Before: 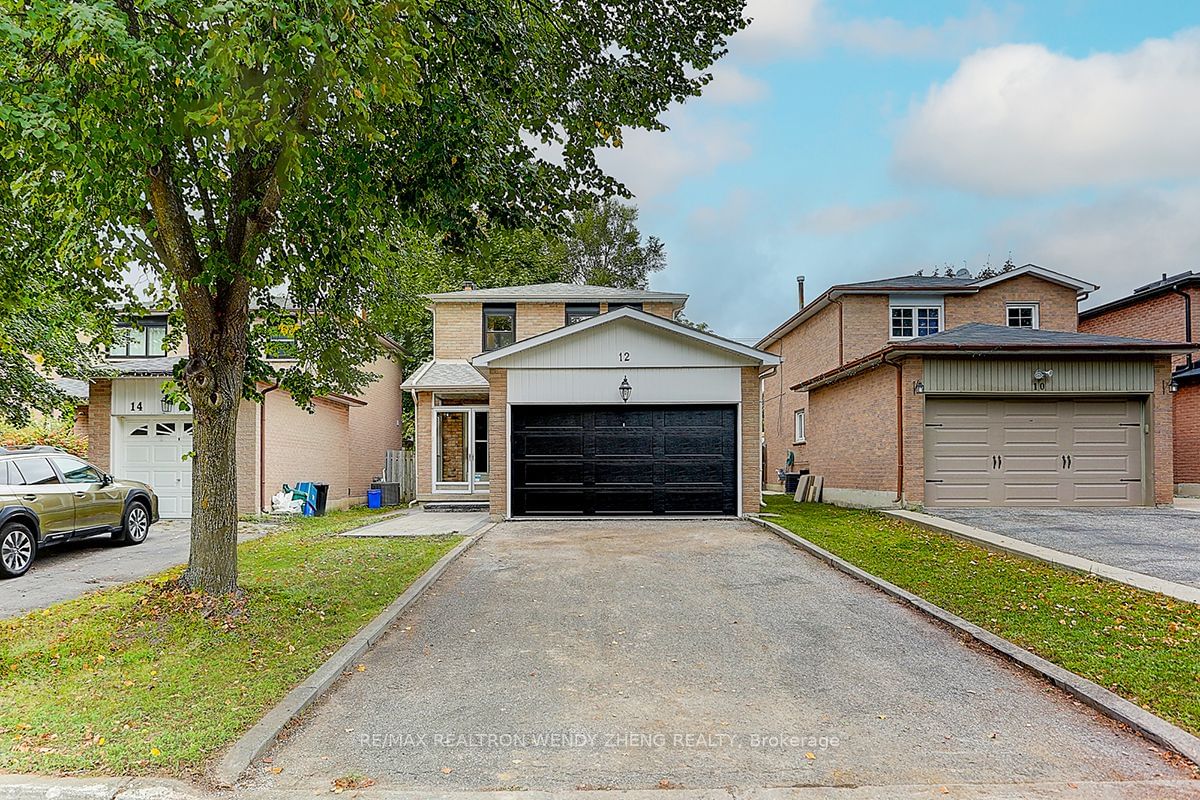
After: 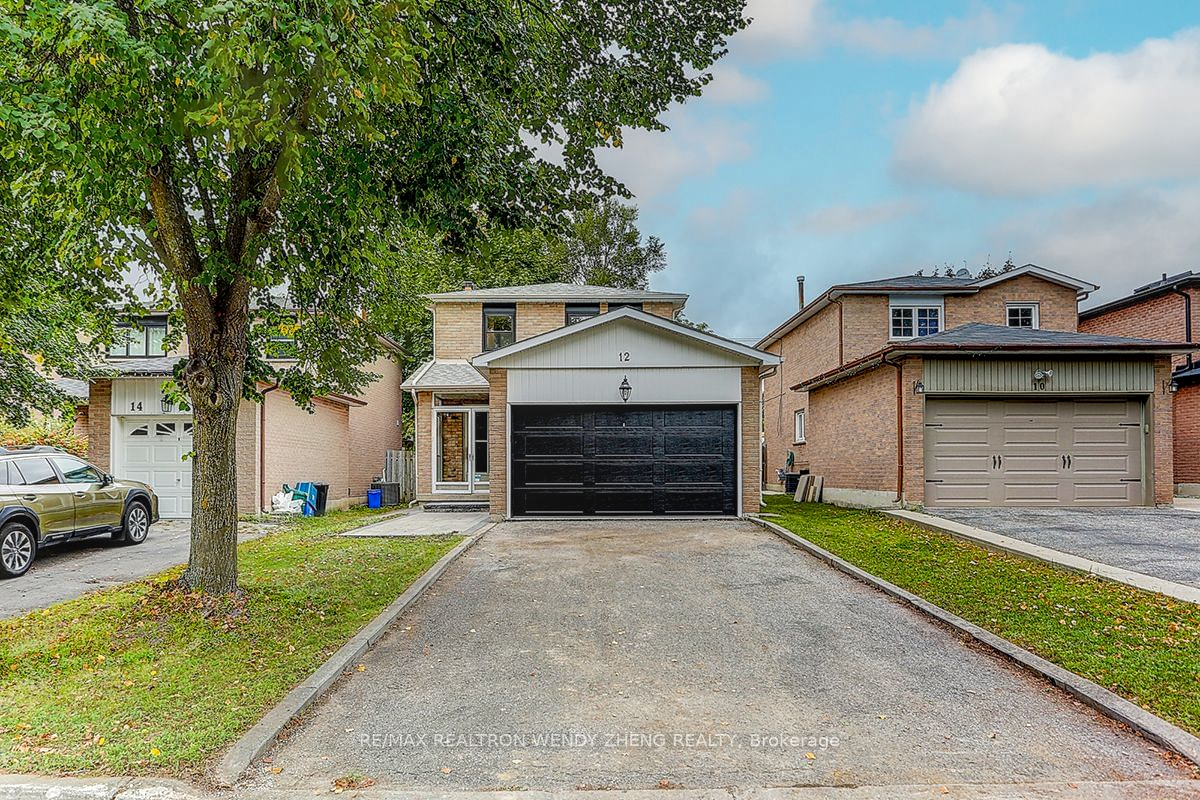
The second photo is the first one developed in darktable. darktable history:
local contrast: highlights 4%, shadows 7%, detail 134%
tone equalizer: edges refinement/feathering 500, mask exposure compensation -1.57 EV, preserve details no
